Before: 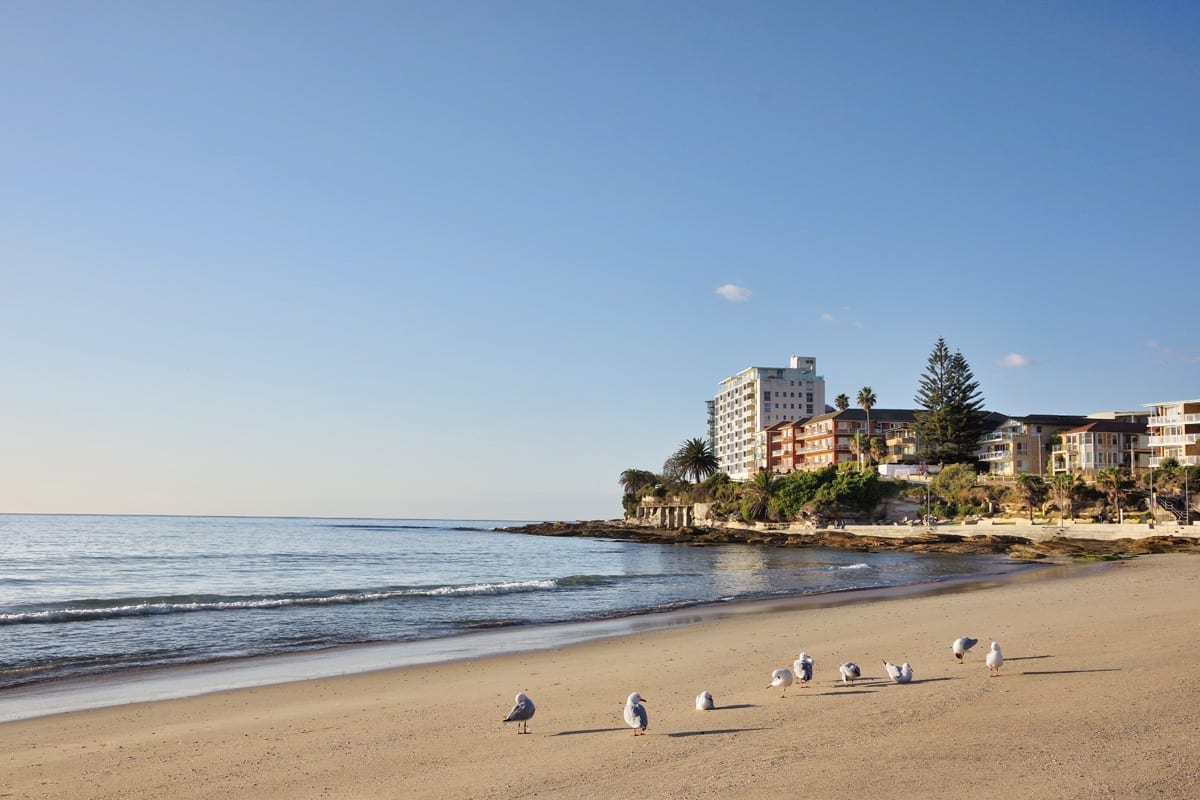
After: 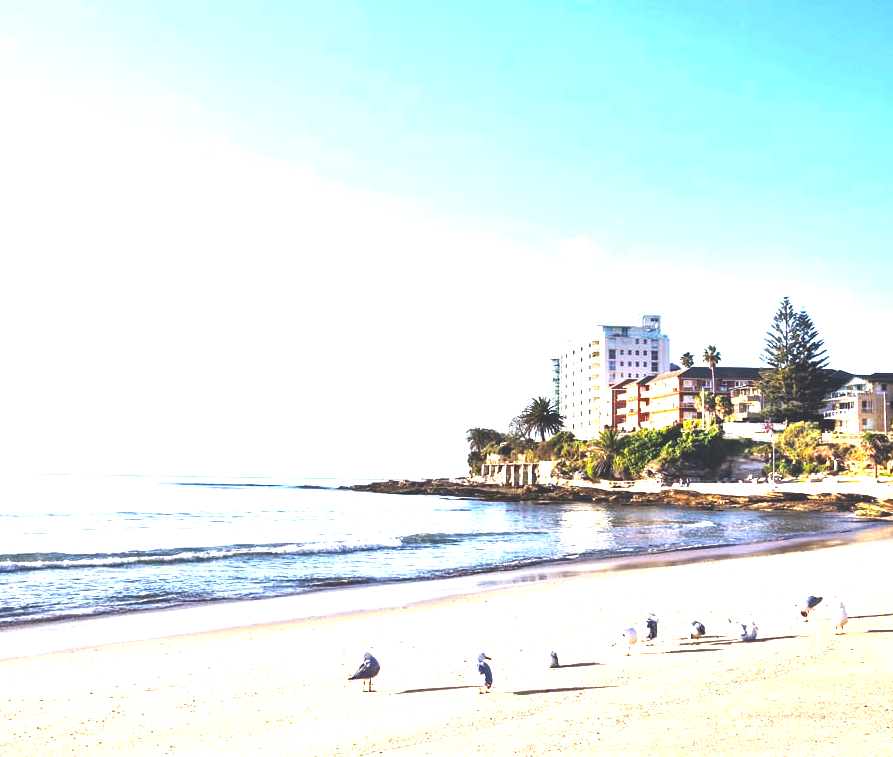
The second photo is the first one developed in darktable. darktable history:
crop and rotate: left 12.983%, top 5.371%, right 12.542%
color calibration: illuminant as shot in camera, x 0.358, y 0.373, temperature 4628.91 K
color balance rgb: perceptual saturation grading › global saturation 20%, perceptual saturation grading › highlights -25.289%, perceptual saturation grading › shadows 25.613%, perceptual brilliance grading › global brilliance 29.991%, perceptual brilliance grading › highlights 50.666%, perceptual brilliance grading › mid-tones 50.546%, perceptual brilliance grading › shadows -21.805%, global vibrance 20%
exposure: black level correction -0.025, exposure -0.118 EV, compensate highlight preservation false
